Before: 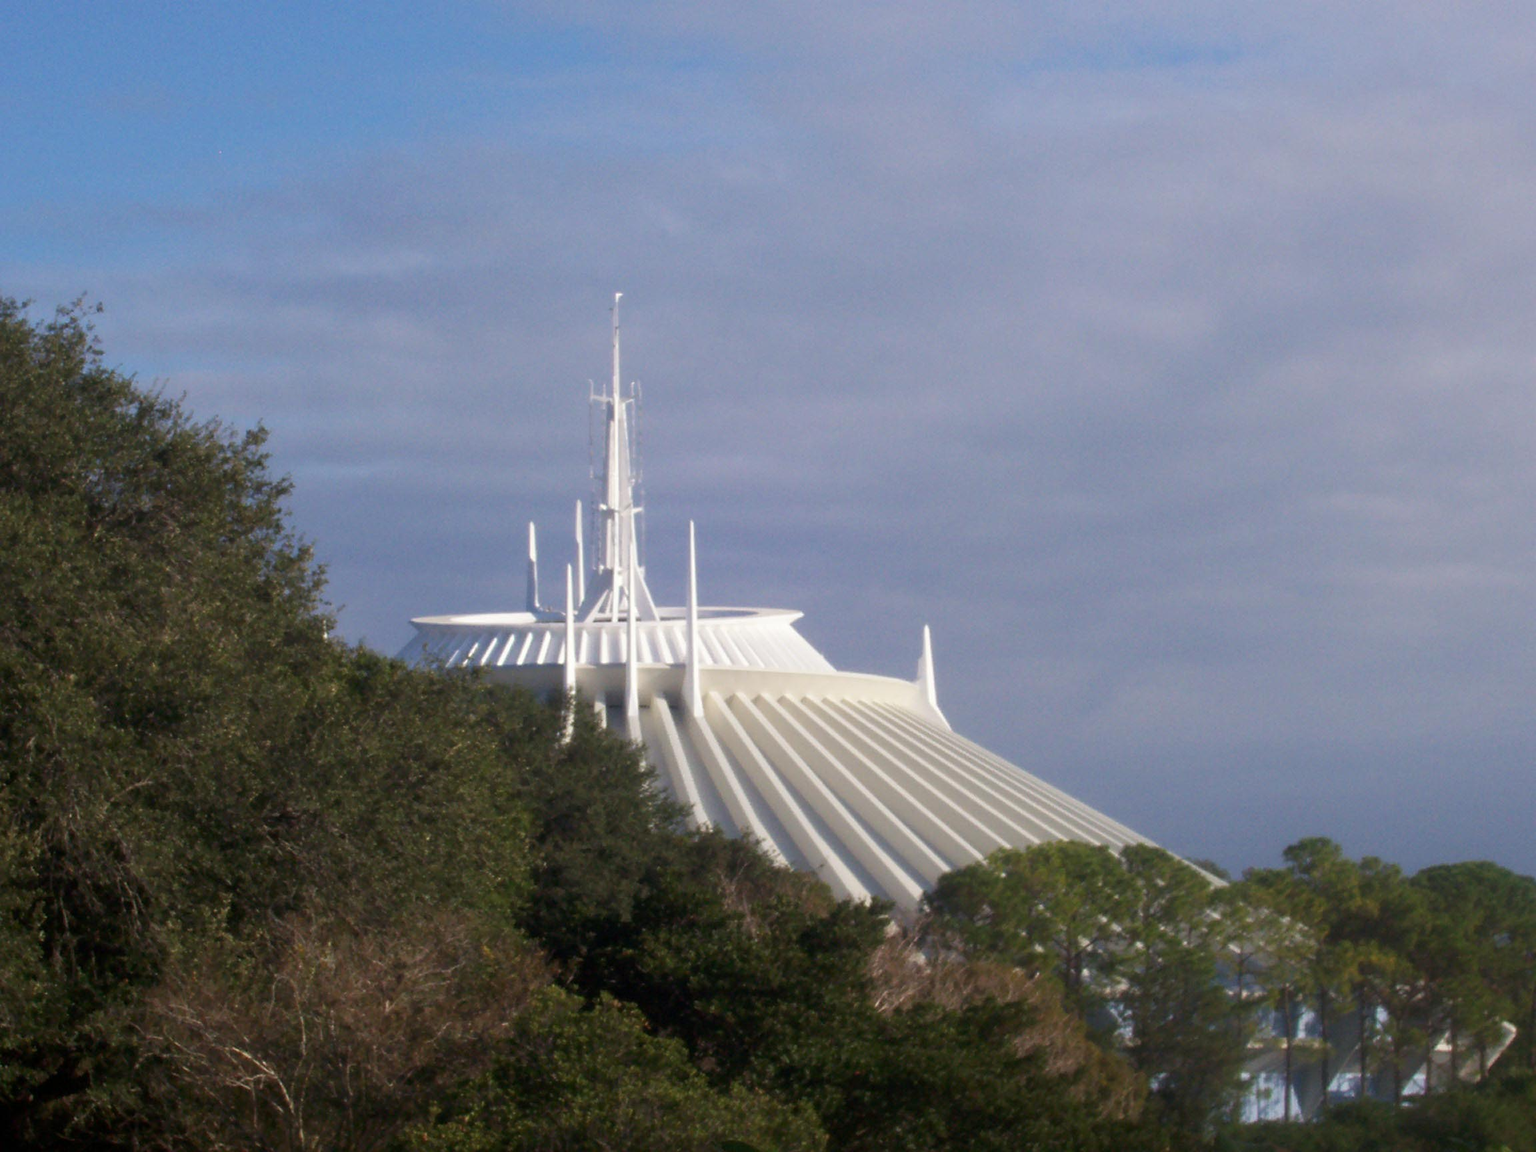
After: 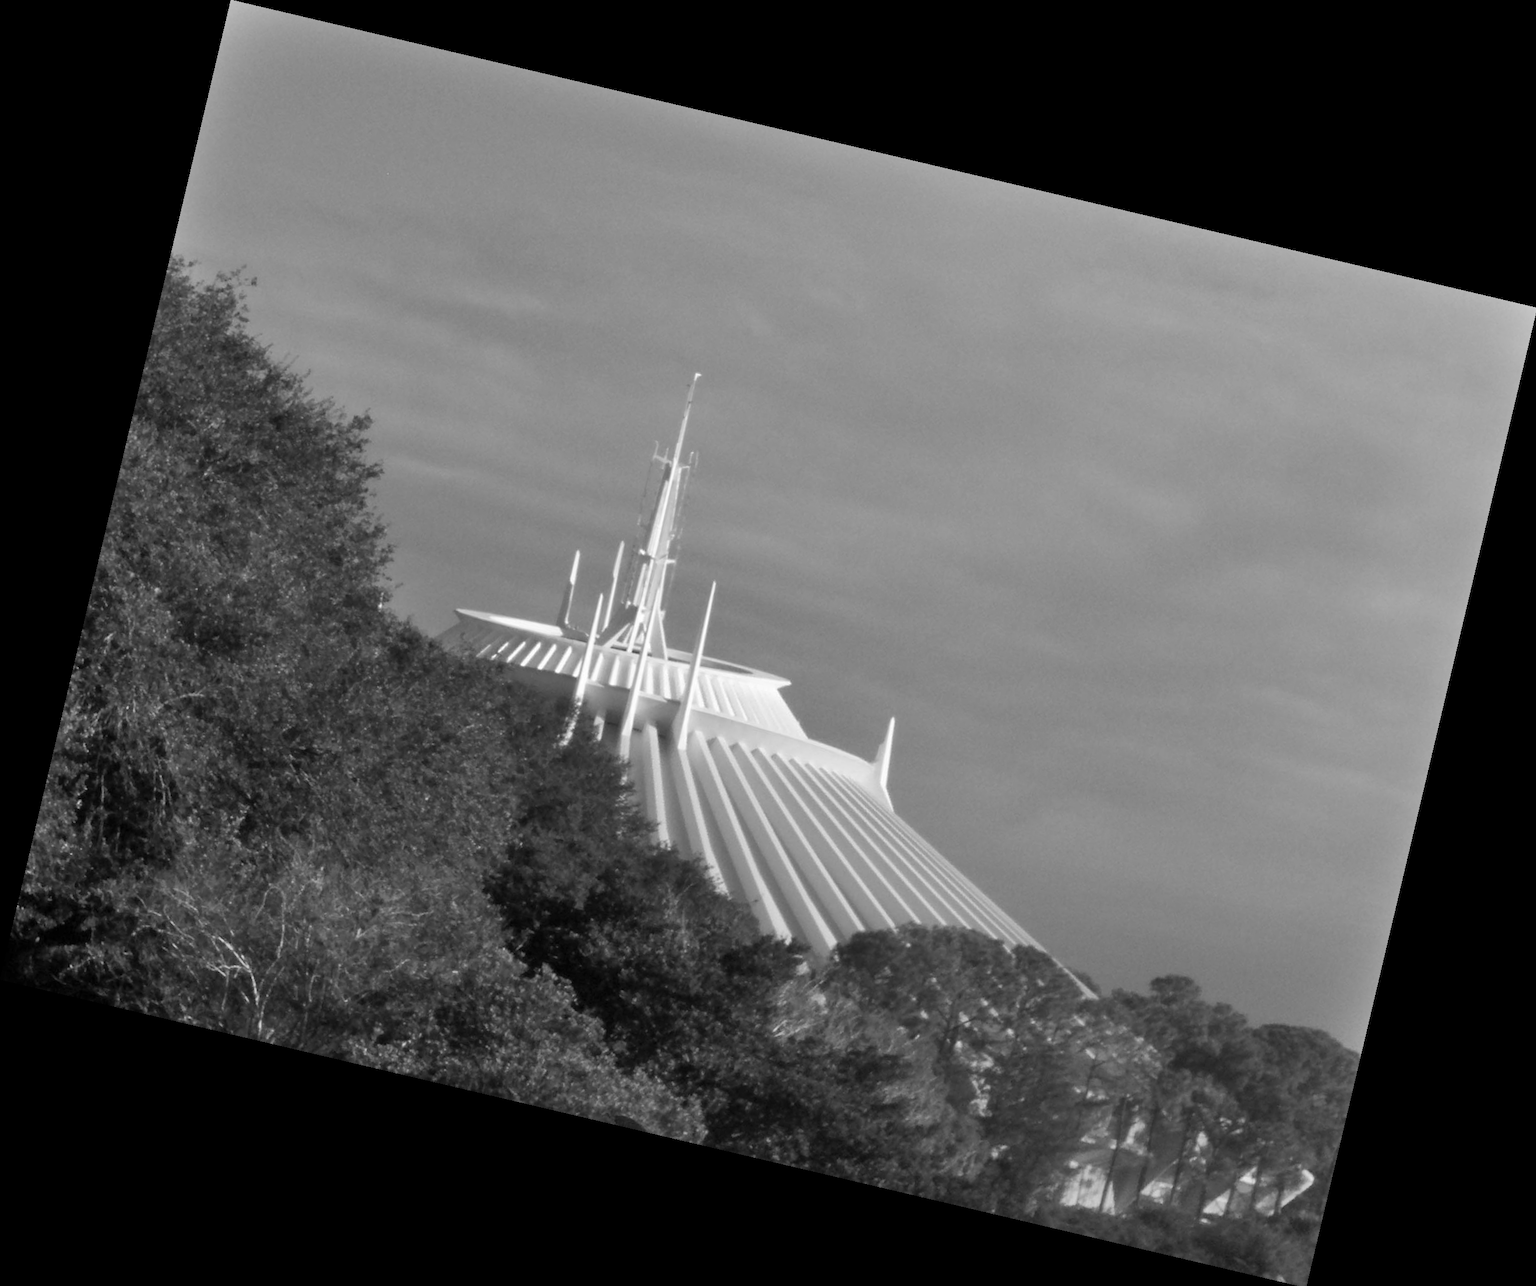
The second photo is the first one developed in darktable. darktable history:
monochrome: a 2.21, b -1.33, size 2.2
shadows and highlights: soften with gaussian
rotate and perspective: rotation 13.27°, automatic cropping off
